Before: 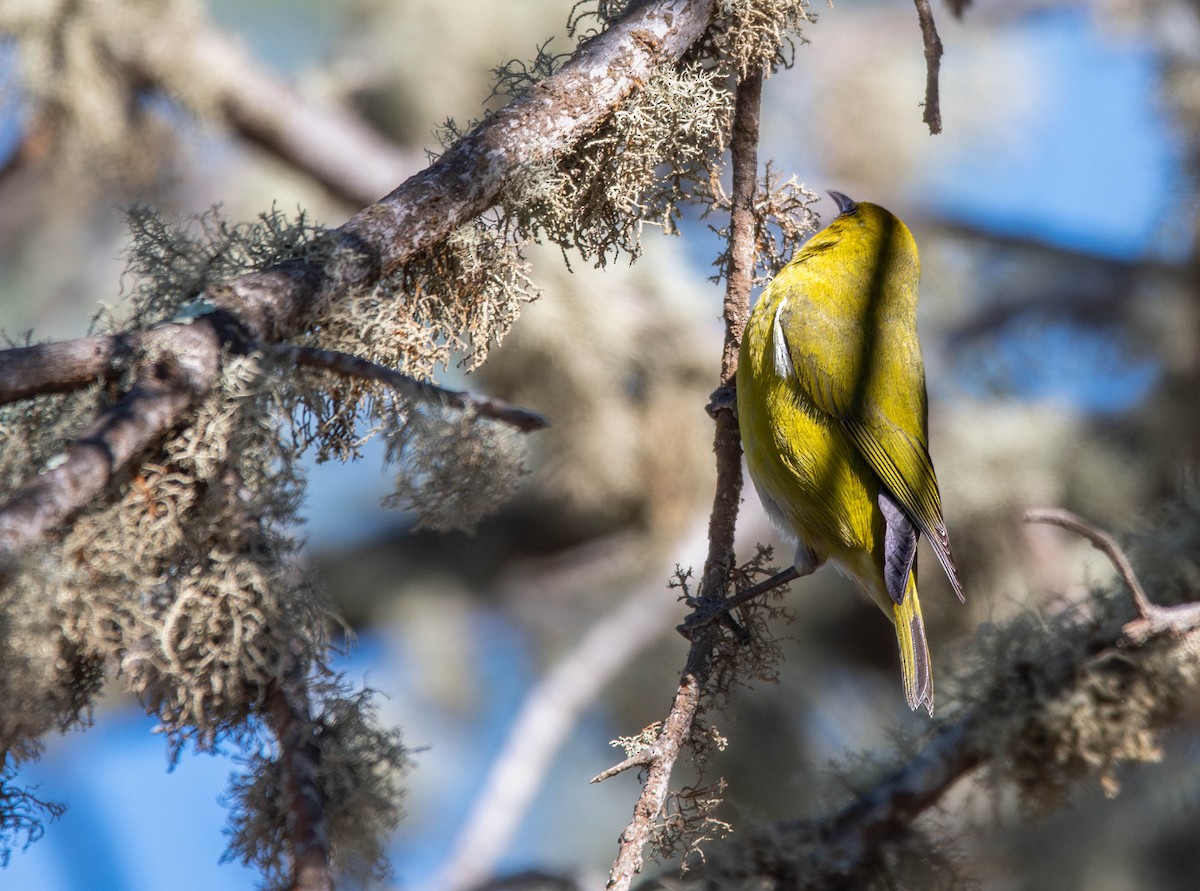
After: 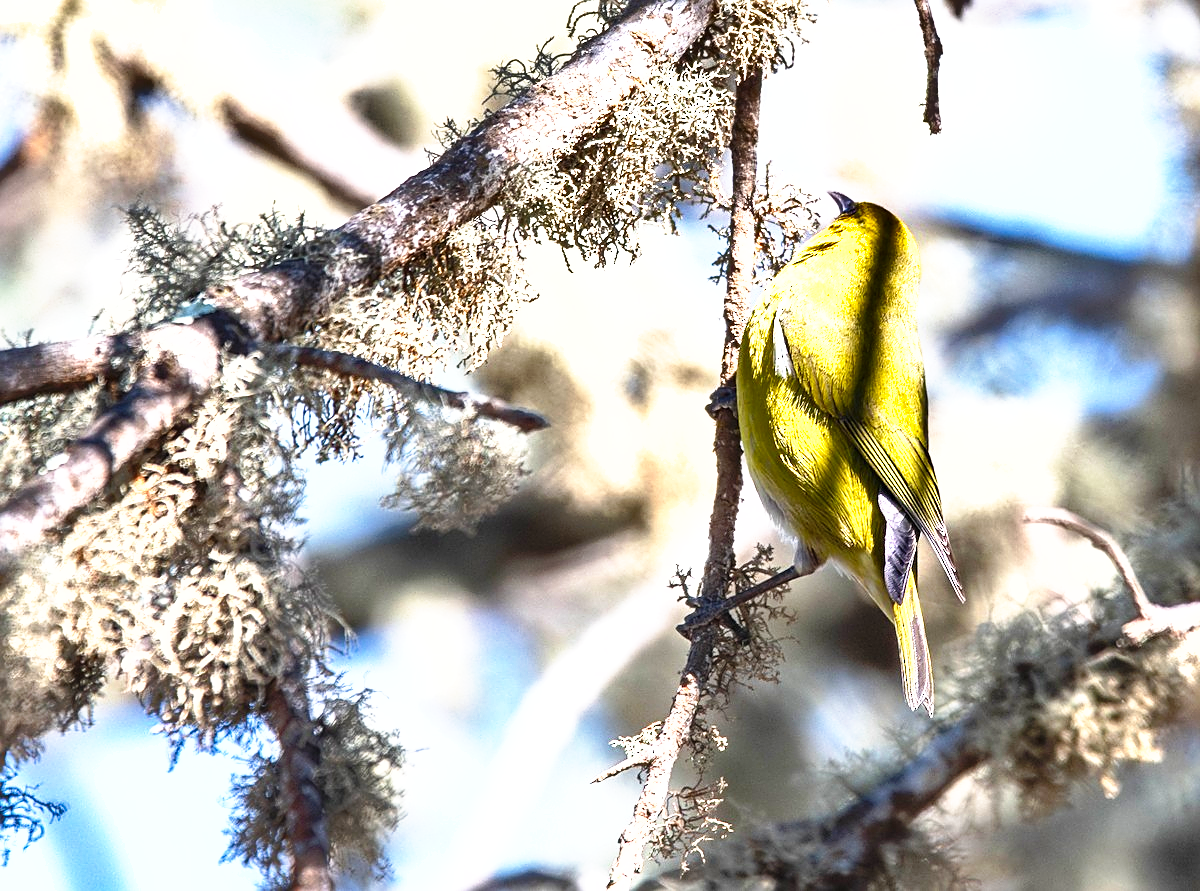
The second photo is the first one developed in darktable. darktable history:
sharpen: on, module defaults
tone curve: curves: ch0 [(0, 0) (0.003, 0.025) (0.011, 0.025) (0.025, 0.029) (0.044, 0.035) (0.069, 0.053) (0.1, 0.083) (0.136, 0.118) (0.177, 0.163) (0.224, 0.22) (0.277, 0.295) (0.335, 0.371) (0.399, 0.444) (0.468, 0.524) (0.543, 0.618) (0.623, 0.702) (0.709, 0.79) (0.801, 0.89) (0.898, 0.973) (1, 1)], preserve colors none
shadows and highlights: soften with gaussian
exposure: black level correction 0, exposure 1.389 EV, compensate highlight preservation false
